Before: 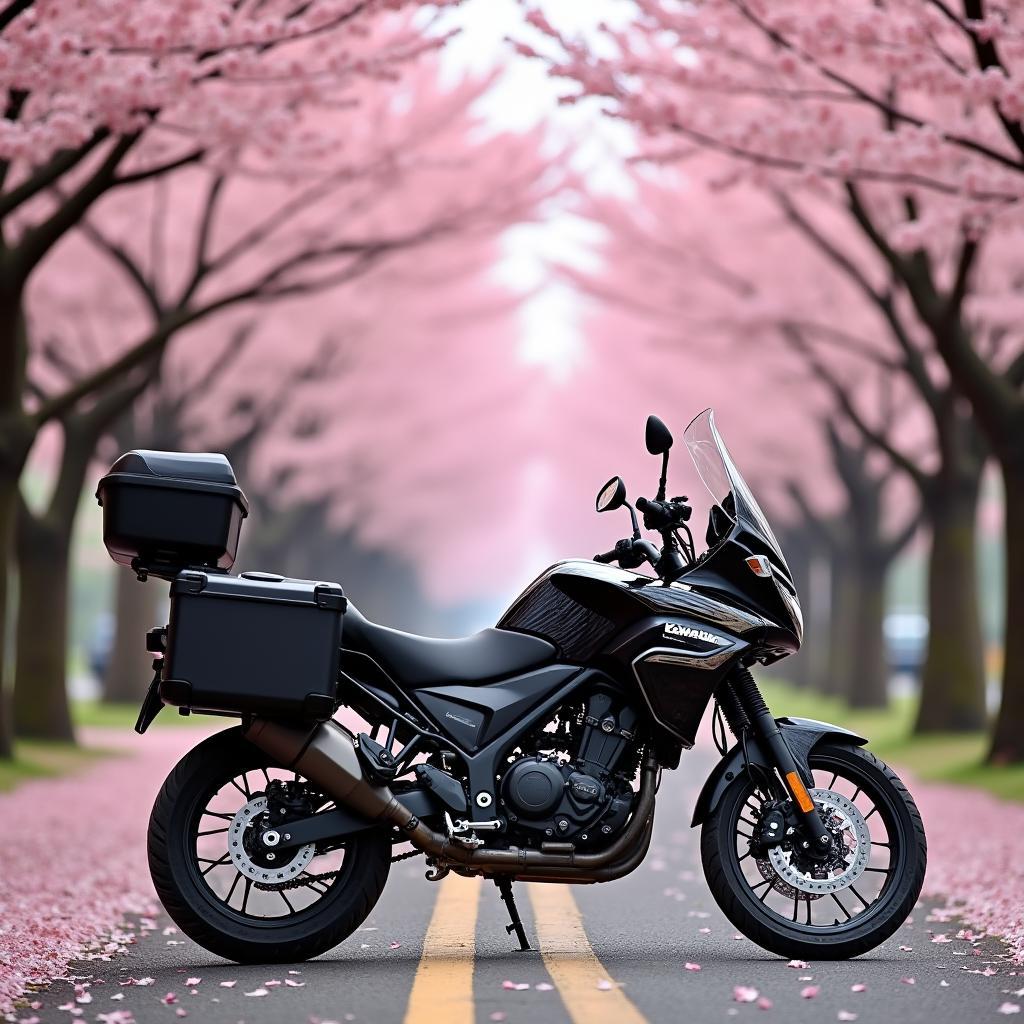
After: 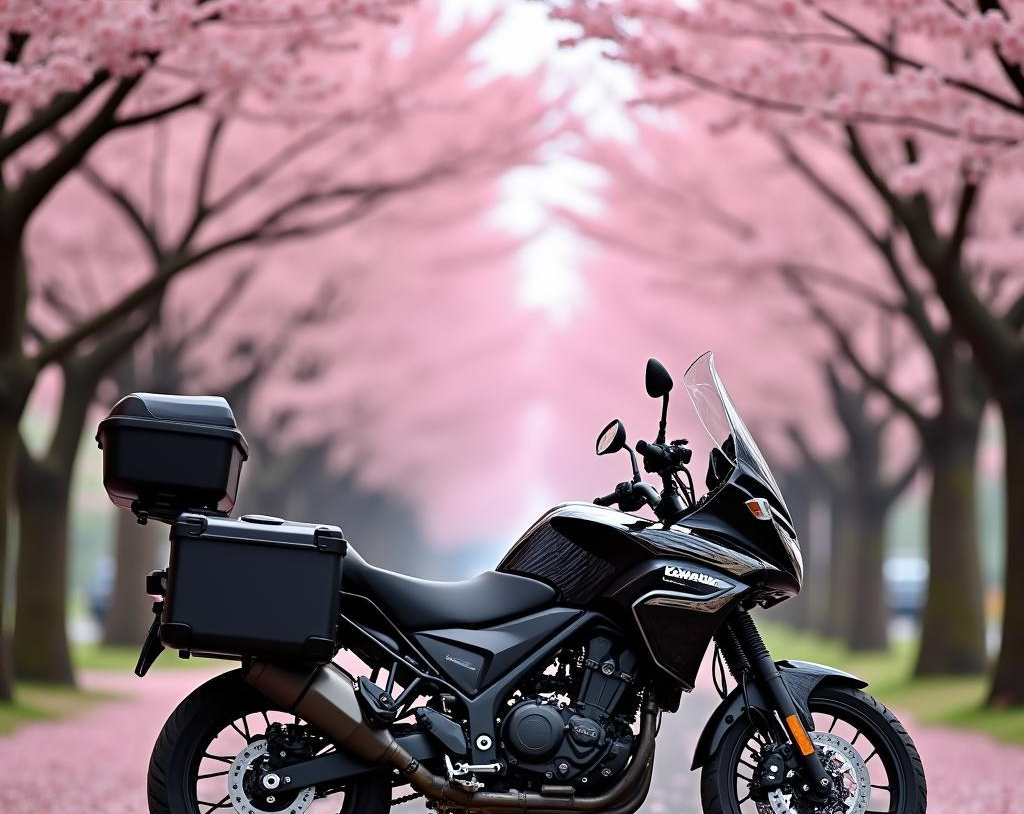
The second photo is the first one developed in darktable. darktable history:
crop and rotate: top 5.649%, bottom 14.846%
